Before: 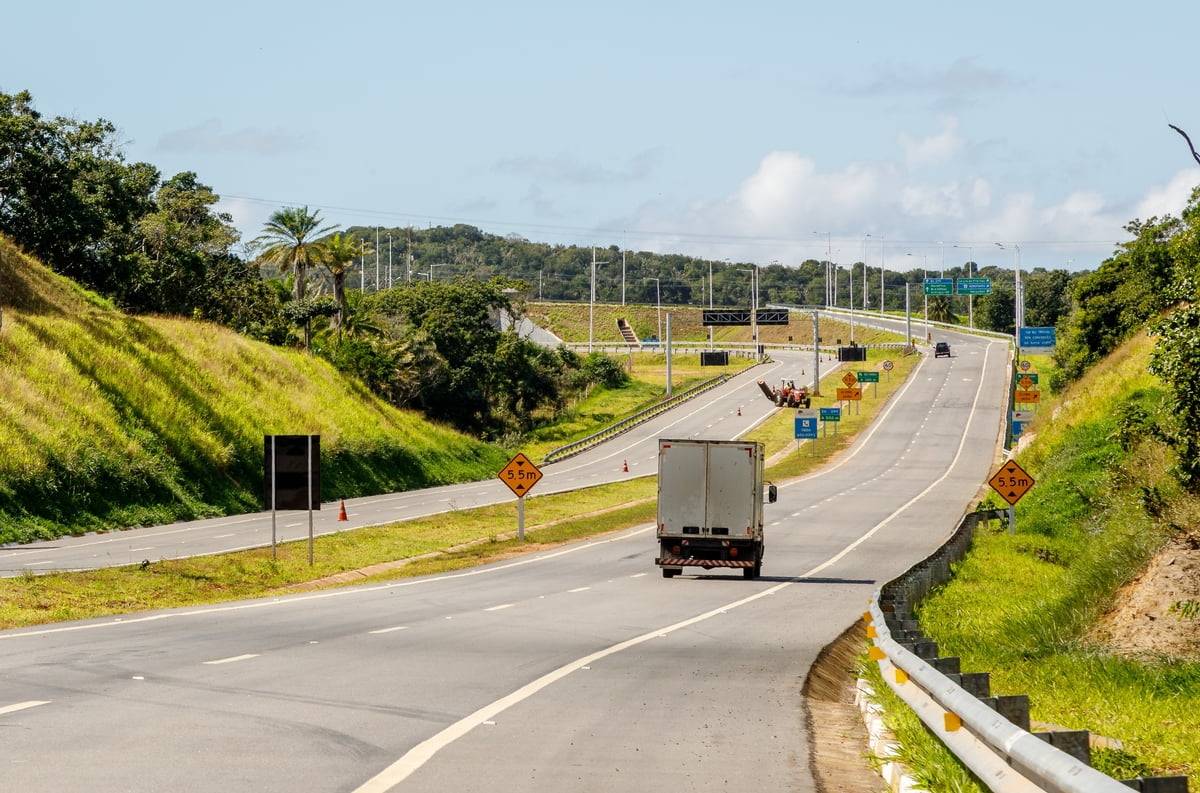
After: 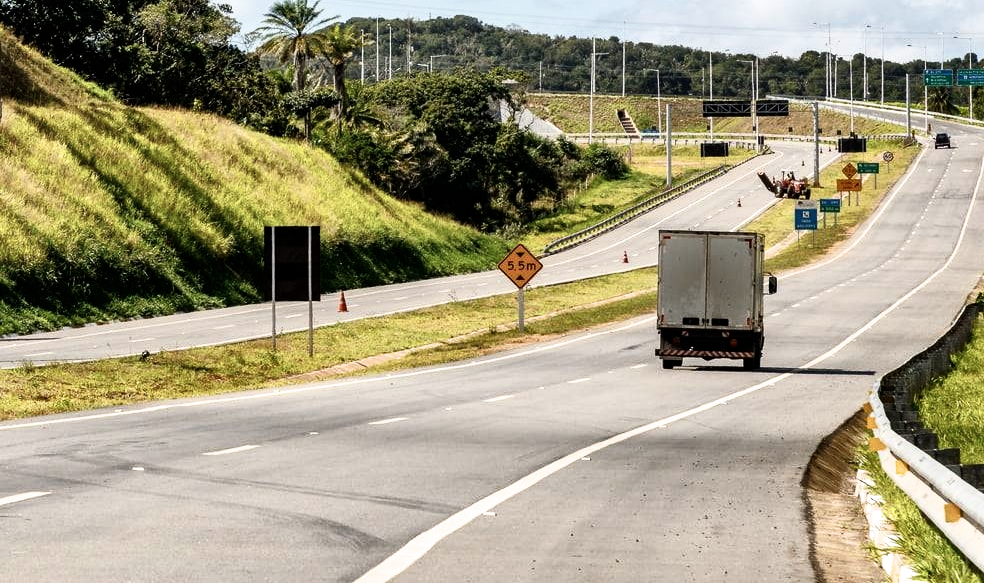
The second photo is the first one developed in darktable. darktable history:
crop: top 26.429%, right 17.951%
filmic rgb: black relative exposure -9.13 EV, white relative exposure 2.3 EV, threshold 2.96 EV, hardness 7.42, enable highlight reconstruction true
contrast brightness saturation: contrast 0.107, saturation -0.155
shadows and highlights: low approximation 0.01, soften with gaussian
